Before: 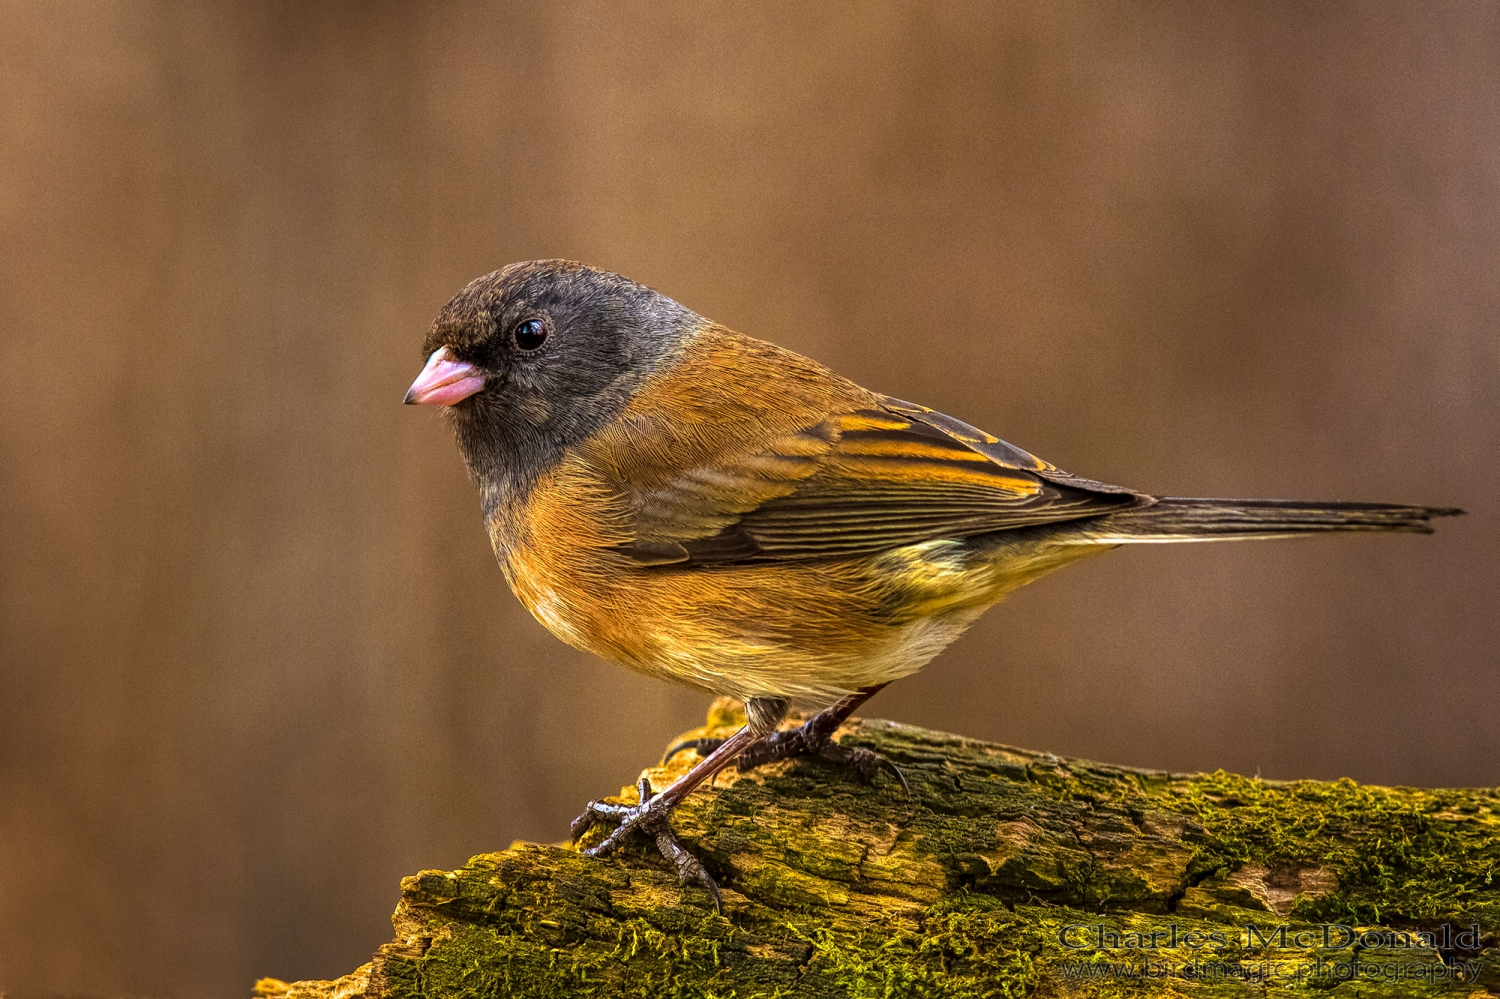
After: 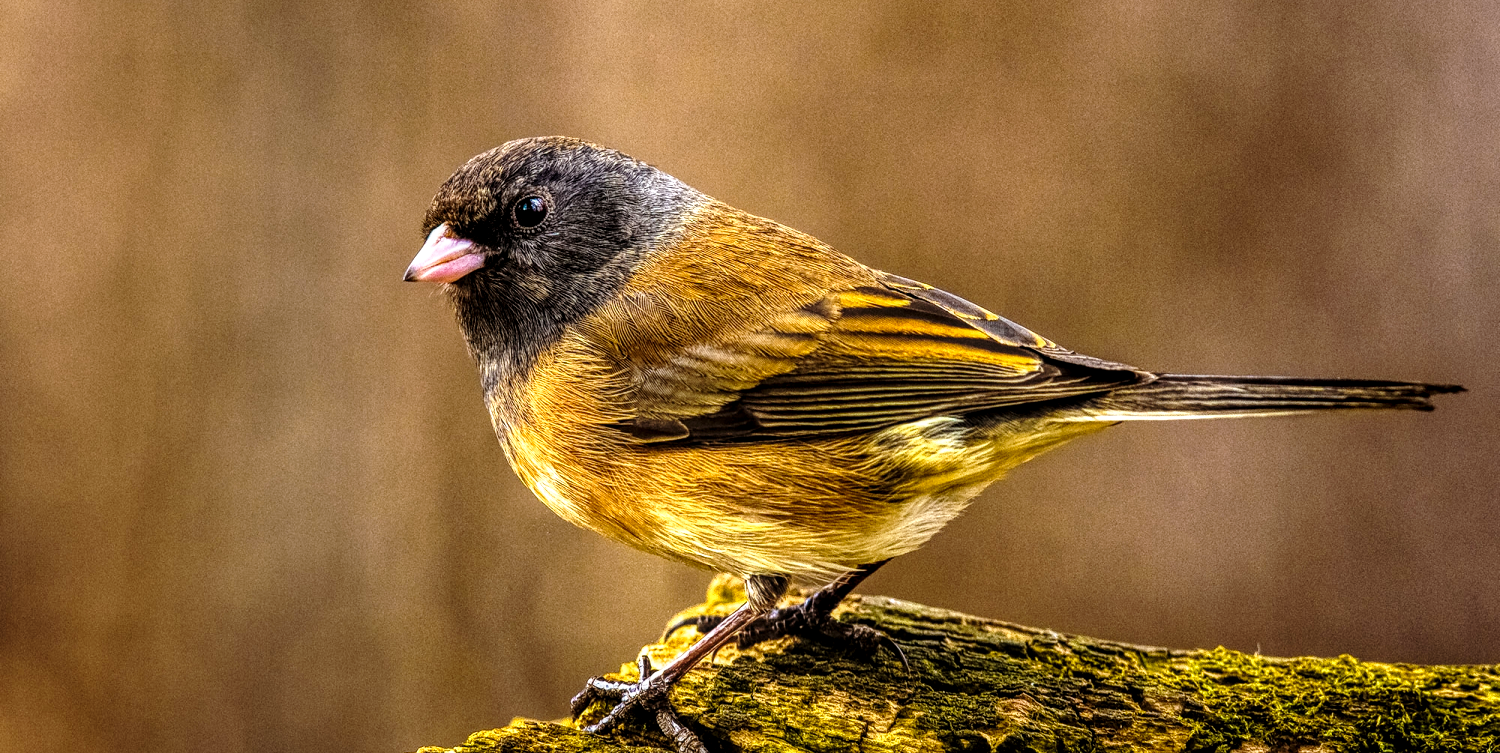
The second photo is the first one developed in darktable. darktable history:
crop and rotate: top 12.401%, bottom 12.181%
base curve: curves: ch0 [(0, 0) (0.028, 0.03) (0.121, 0.232) (0.46, 0.748) (0.859, 0.968) (1, 1)], preserve colors none
local contrast: detail 130%
levels: levels [0.029, 0.545, 0.971]
